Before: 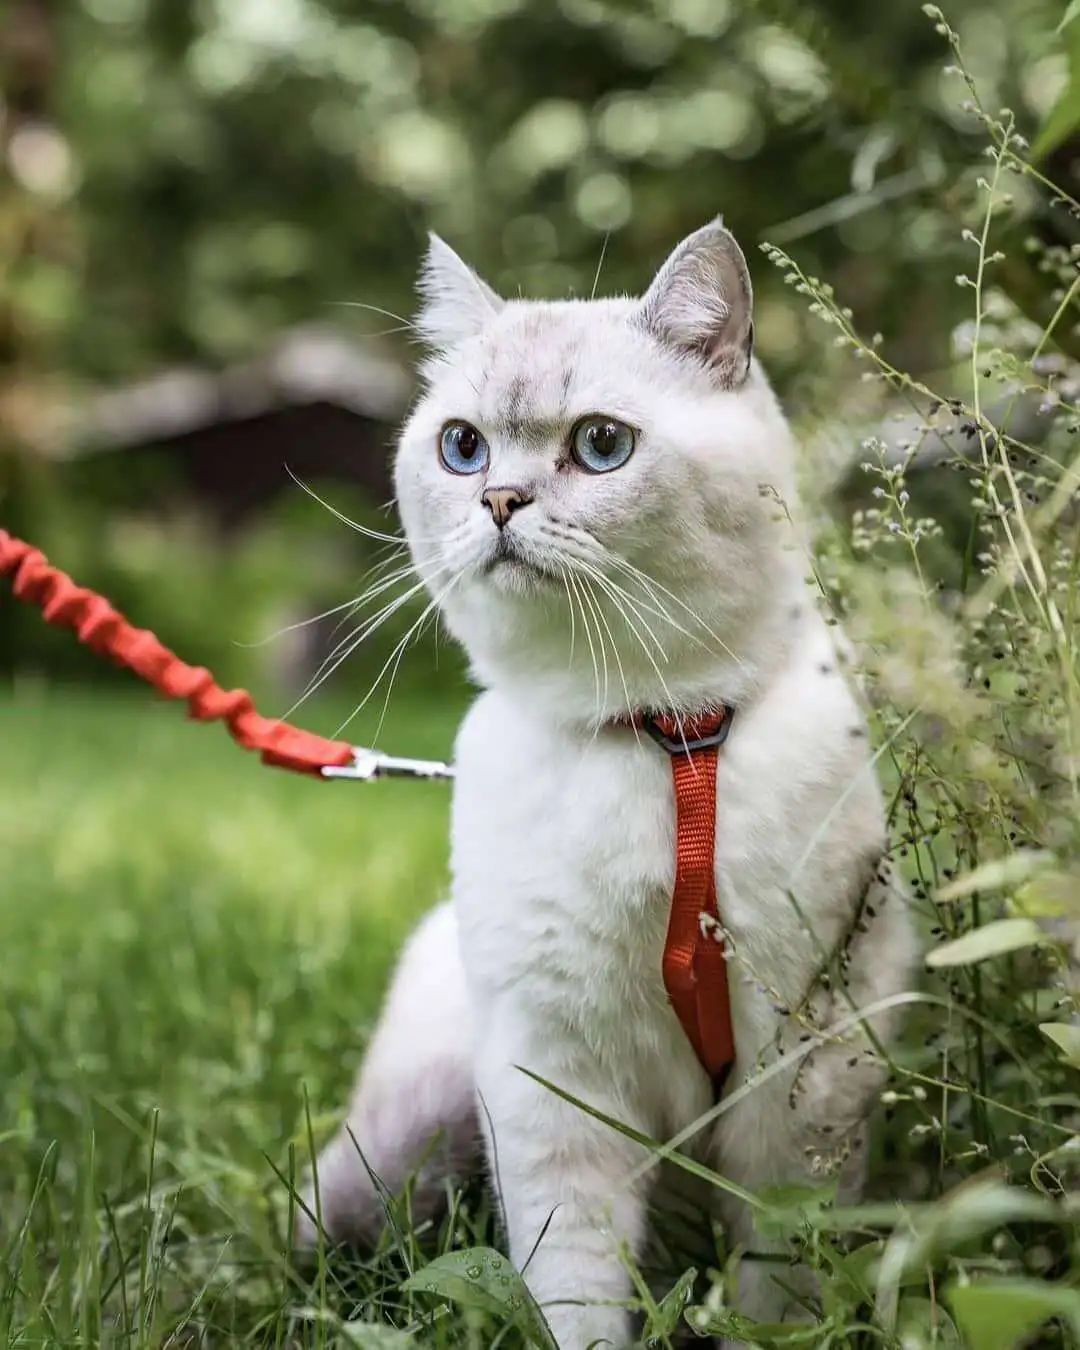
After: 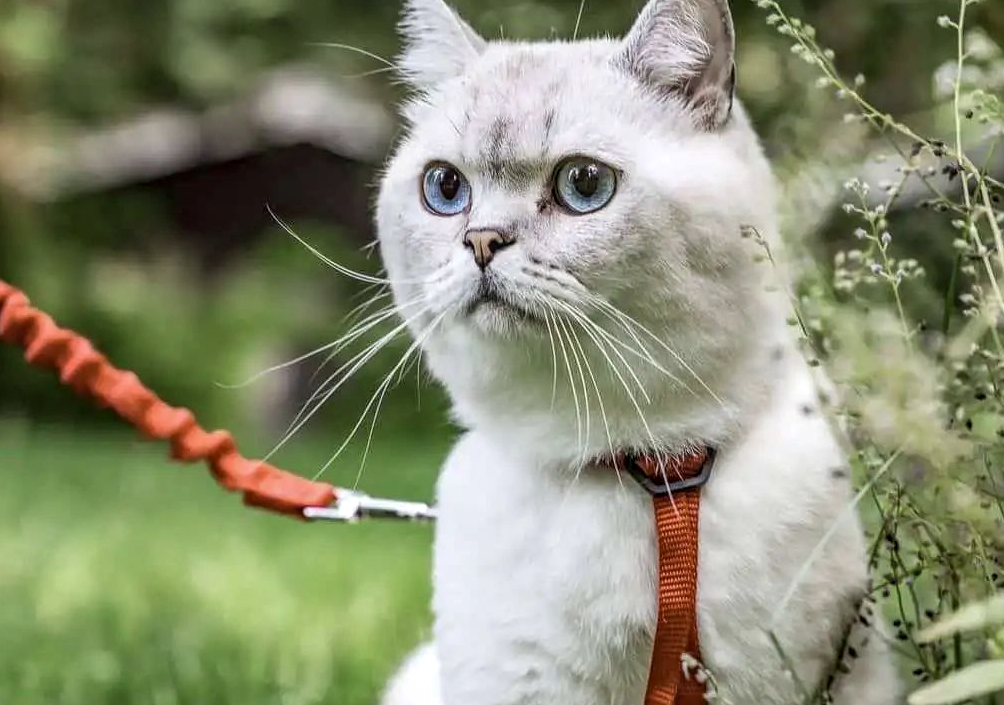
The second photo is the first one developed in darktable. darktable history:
crop: left 1.744%, top 19.225%, right 5.069%, bottom 28.357%
color zones: curves: ch1 [(0.113, 0.438) (0.75, 0.5)]; ch2 [(0.12, 0.526) (0.75, 0.5)]
local contrast: on, module defaults
